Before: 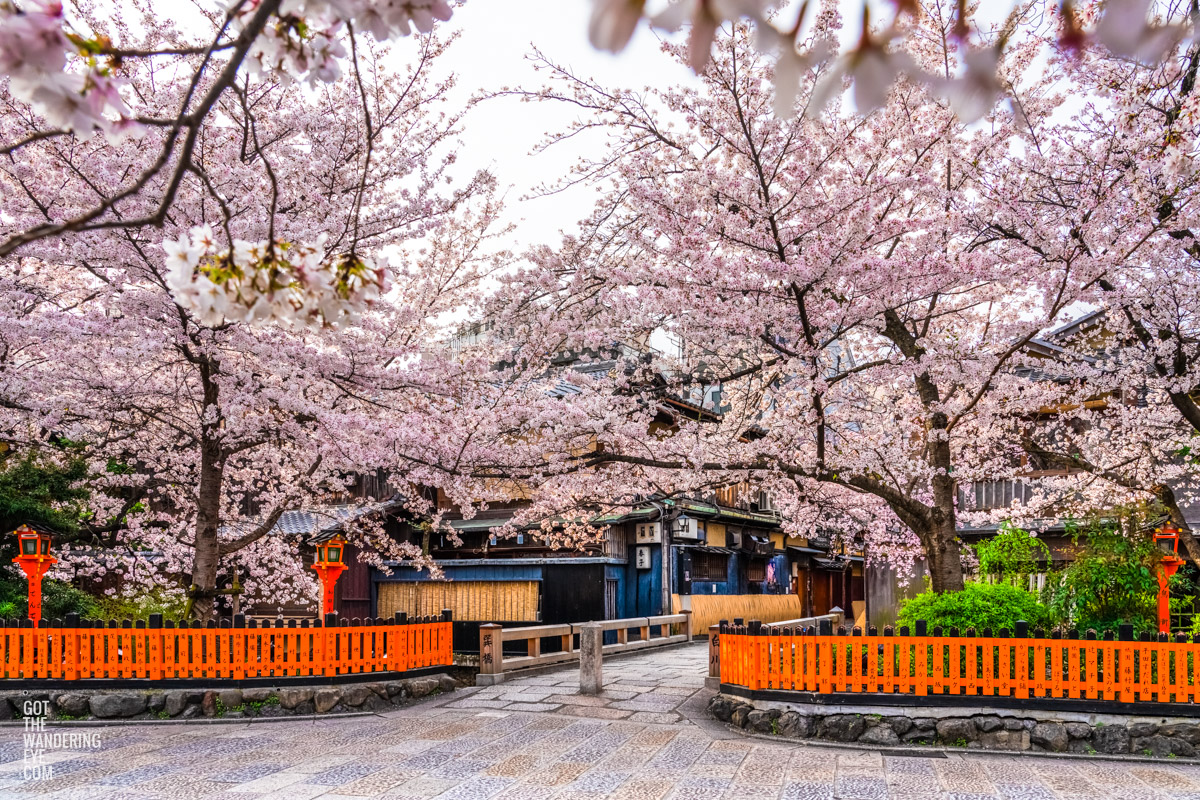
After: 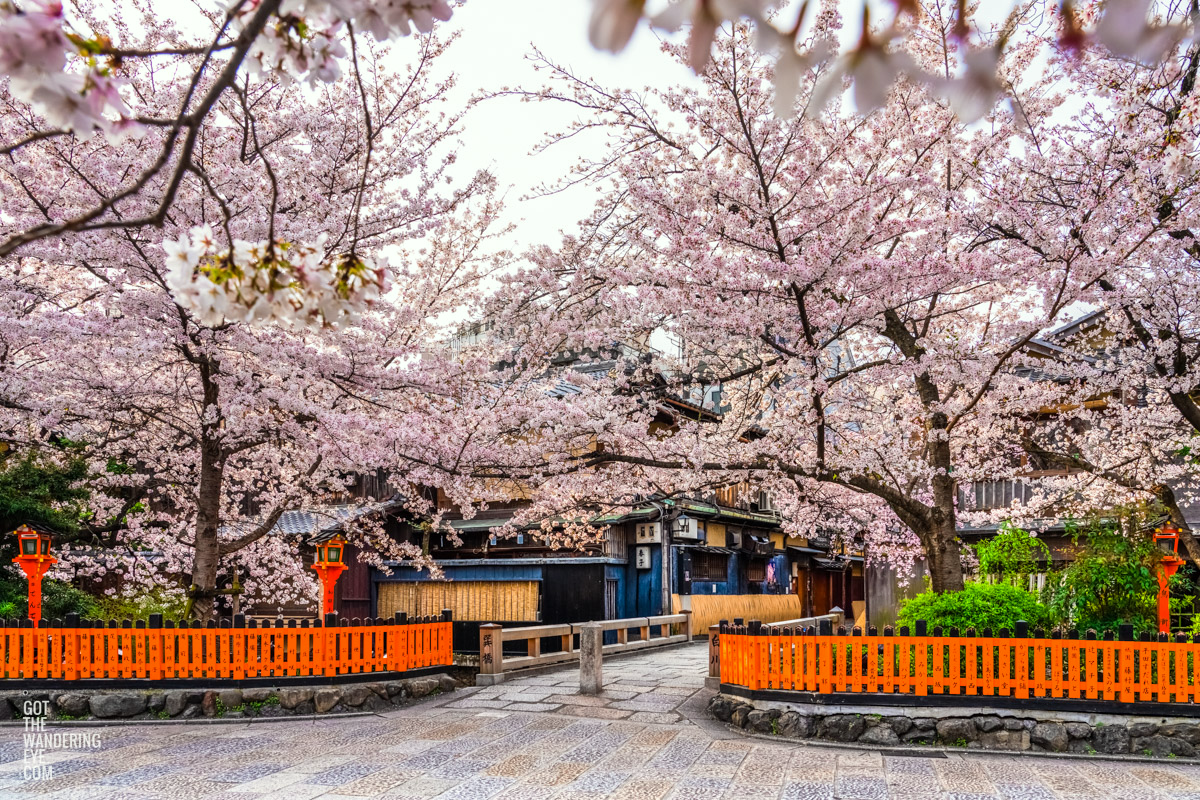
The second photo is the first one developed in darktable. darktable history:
color correction: highlights a* -2.66, highlights b* 2.53
